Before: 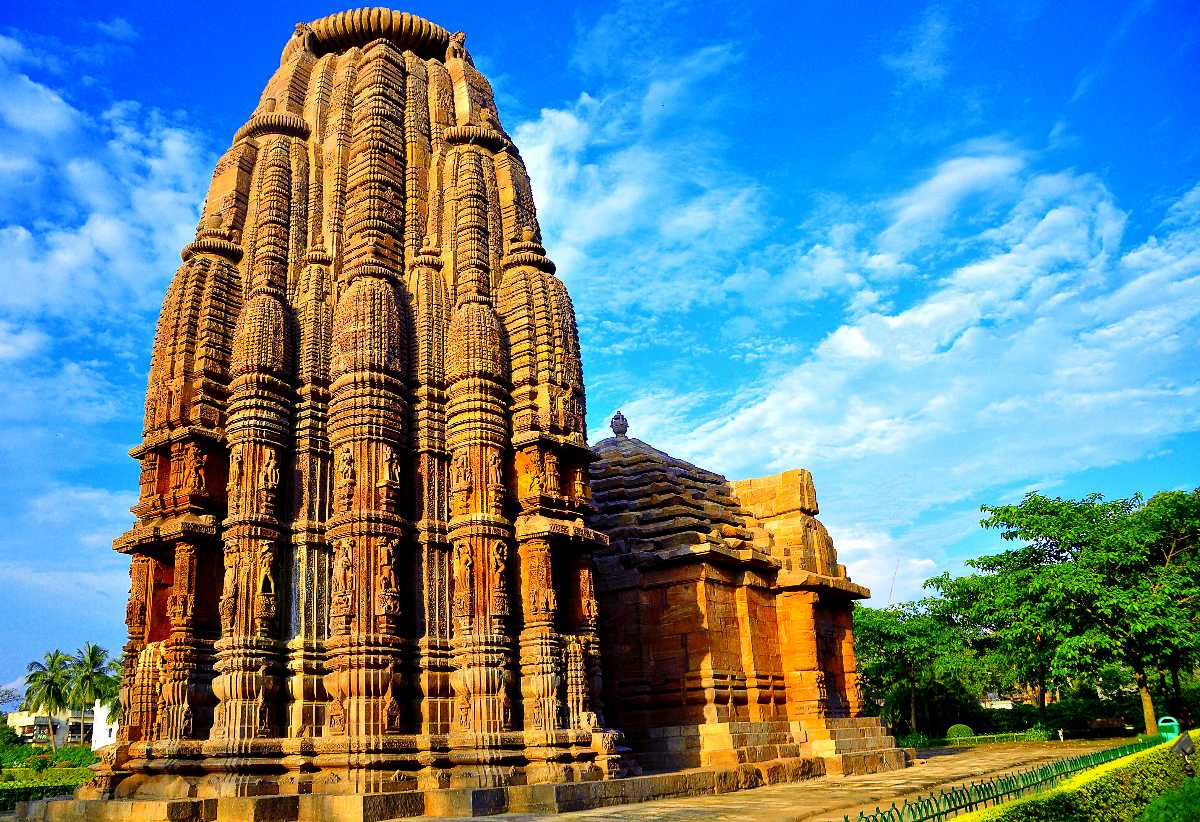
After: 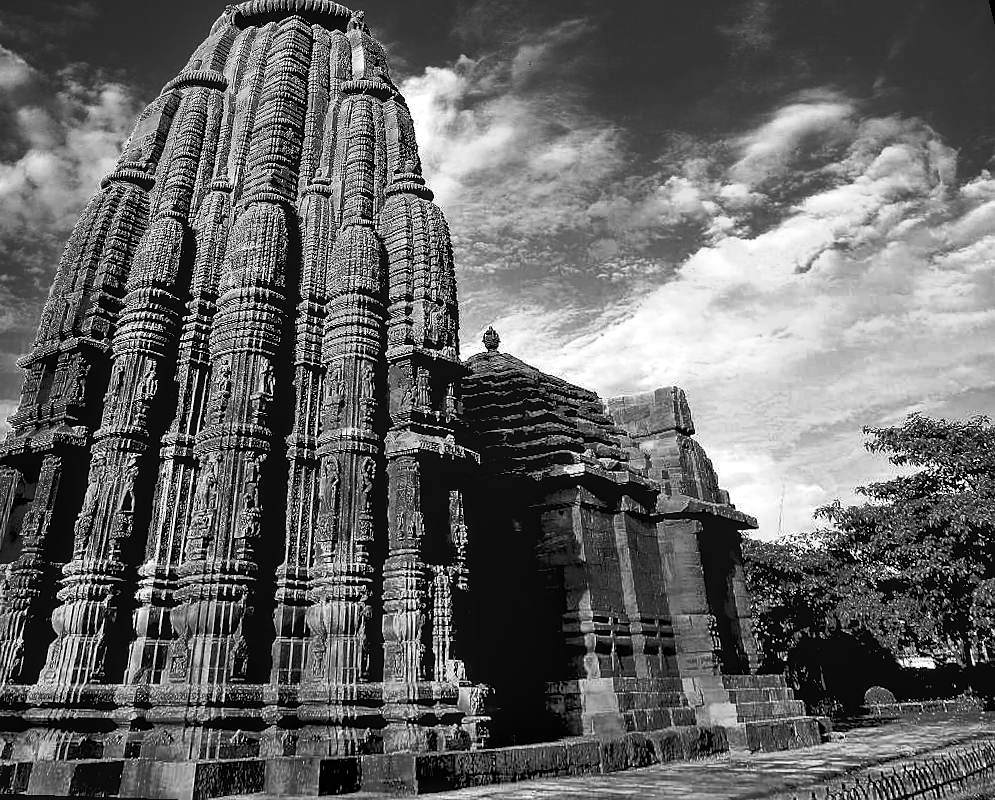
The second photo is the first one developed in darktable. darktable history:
white balance: red 0.974, blue 1.044
exposure: black level correction 0.04, exposure 0.5 EV, compensate highlight preservation false
color calibration: illuminant as shot in camera, x 0.358, y 0.373, temperature 4628.91 K
shadows and highlights: soften with gaussian
monochrome: a -11.7, b 1.62, size 0.5, highlights 0.38
local contrast: on, module defaults
rotate and perspective: rotation 0.72°, lens shift (vertical) -0.352, lens shift (horizontal) -0.051, crop left 0.152, crop right 0.859, crop top 0.019, crop bottom 0.964
sharpen: radius 1
